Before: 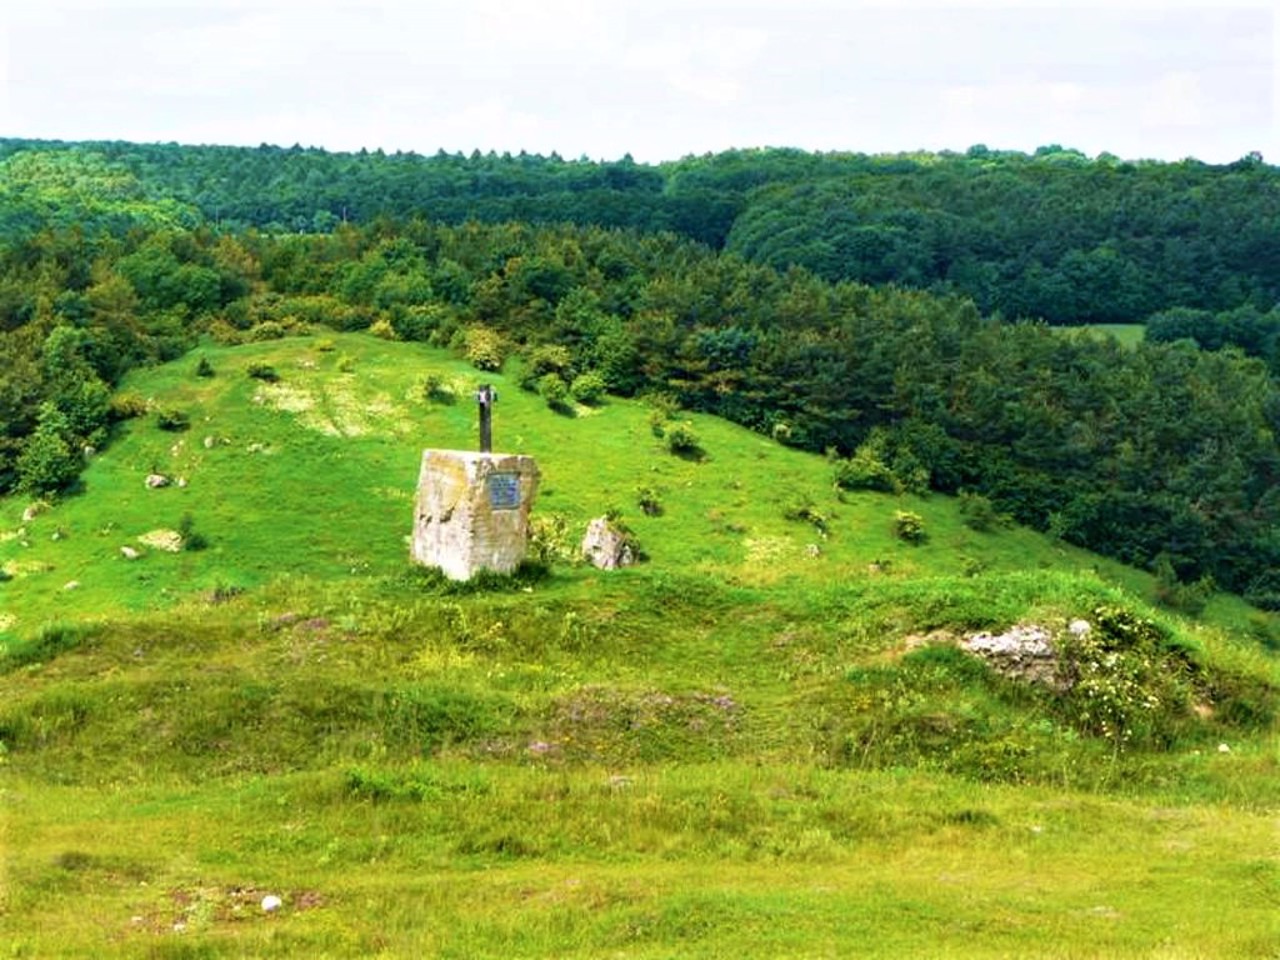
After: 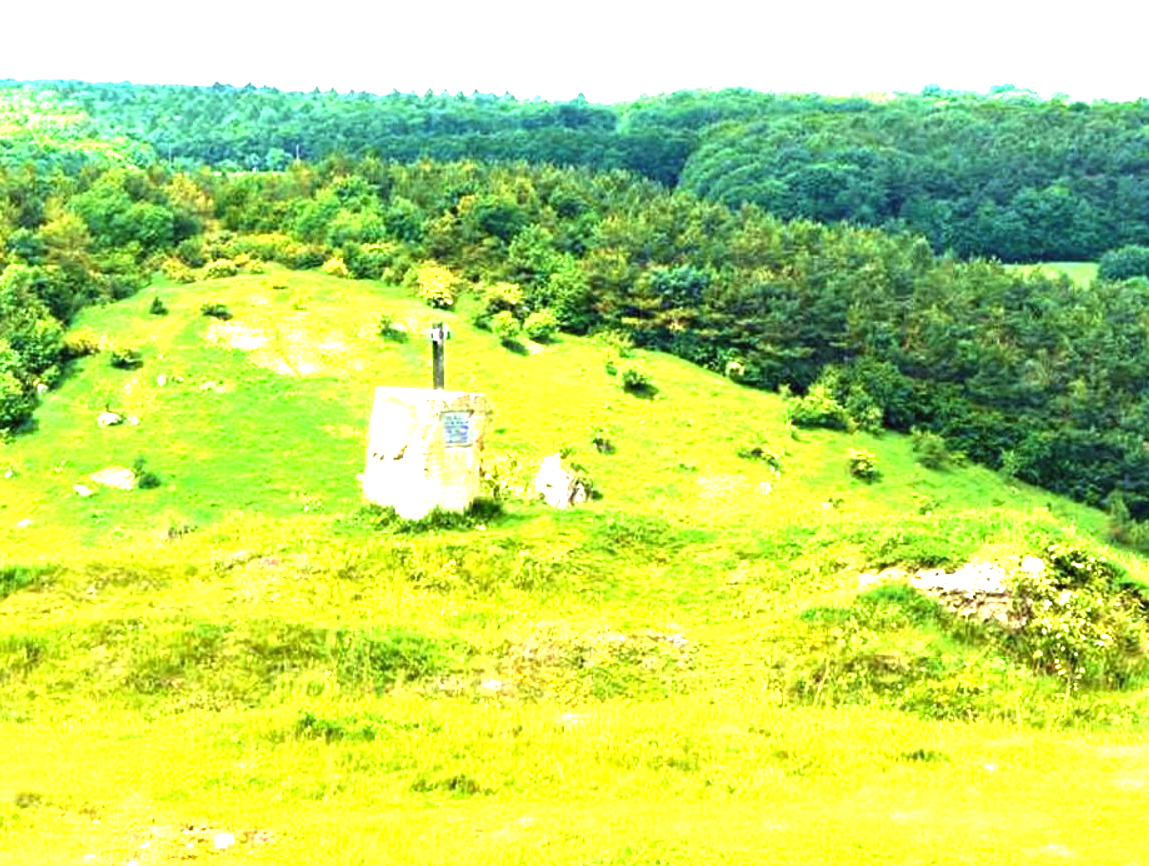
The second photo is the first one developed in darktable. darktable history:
contrast brightness saturation: contrast 0.032, brightness -0.039
crop: left 3.7%, top 6.465%, right 6.463%, bottom 3.298%
exposure: black level correction 0, exposure 2.001 EV, compensate exposure bias true, compensate highlight preservation false
color correction: highlights a* -1.01, highlights b* 4.46, shadows a* 3.58
